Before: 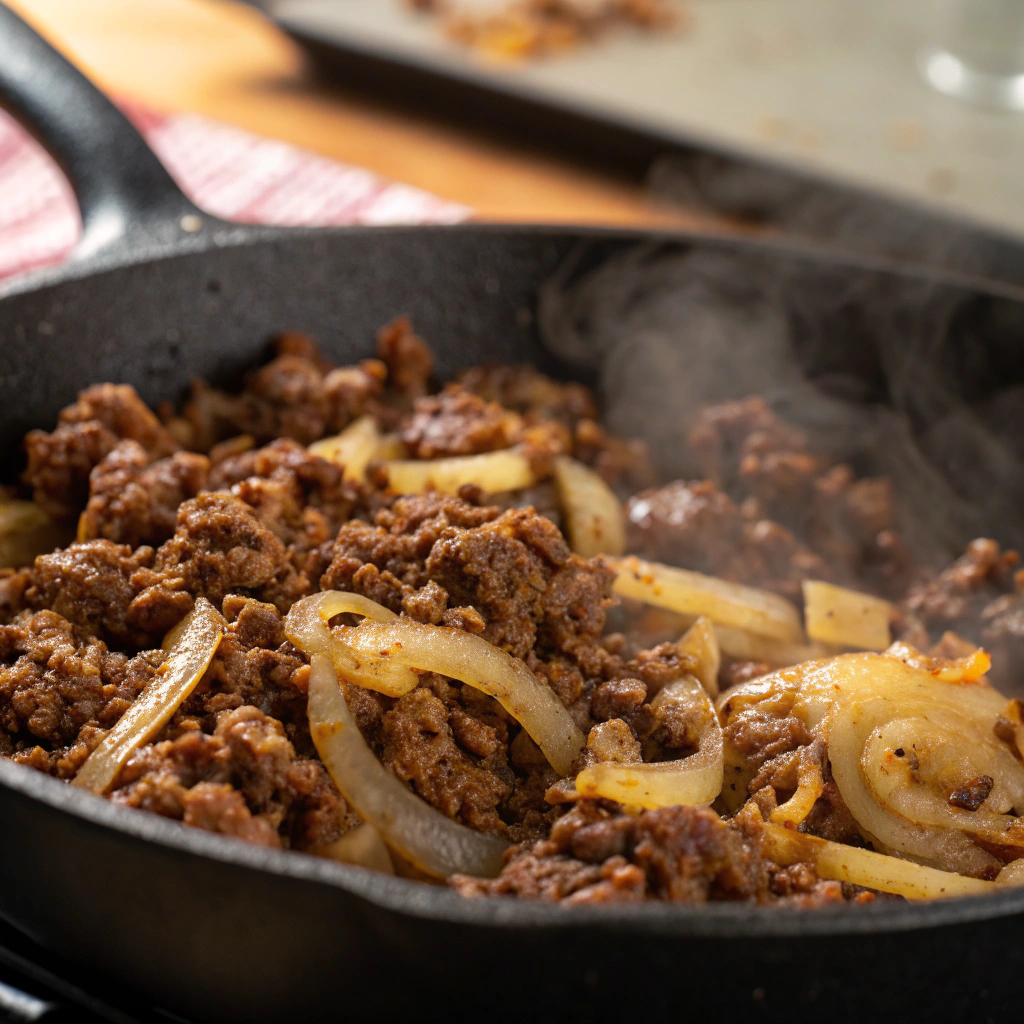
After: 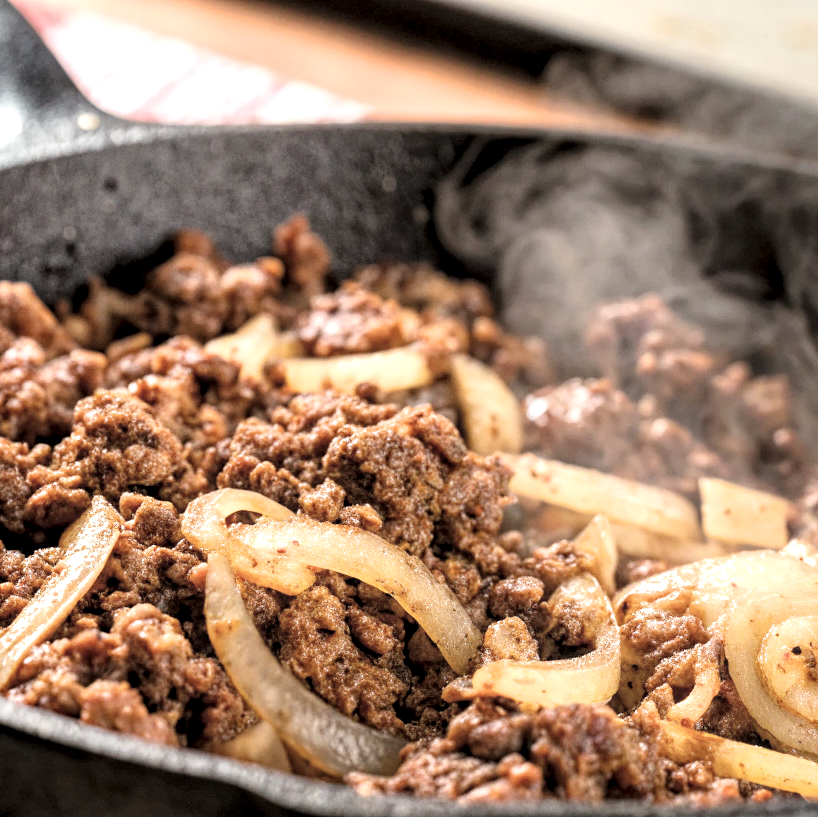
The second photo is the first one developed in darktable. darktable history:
exposure: black level correction -0.005, exposure 1.003 EV, compensate highlight preservation false
tone equalizer: -8 EV -0.422 EV, -7 EV -0.385 EV, -6 EV -0.293 EV, -5 EV -0.218 EV, -3 EV 0.217 EV, -2 EV 0.352 EV, -1 EV 0.378 EV, +0 EV 0.431 EV
crop and rotate: left 10.094%, top 10.024%, right 10.014%, bottom 10.166%
local contrast: highlights 100%, shadows 97%, detail 200%, midtone range 0.2
contrast brightness saturation: contrast 0.112, saturation -0.16
filmic rgb: black relative exposure -7.61 EV, white relative exposure 4.65 EV, target black luminance 0%, hardness 3.56, latitude 50.3%, contrast 1.035, highlights saturation mix 9.34%, shadows ↔ highlights balance -0.173%
